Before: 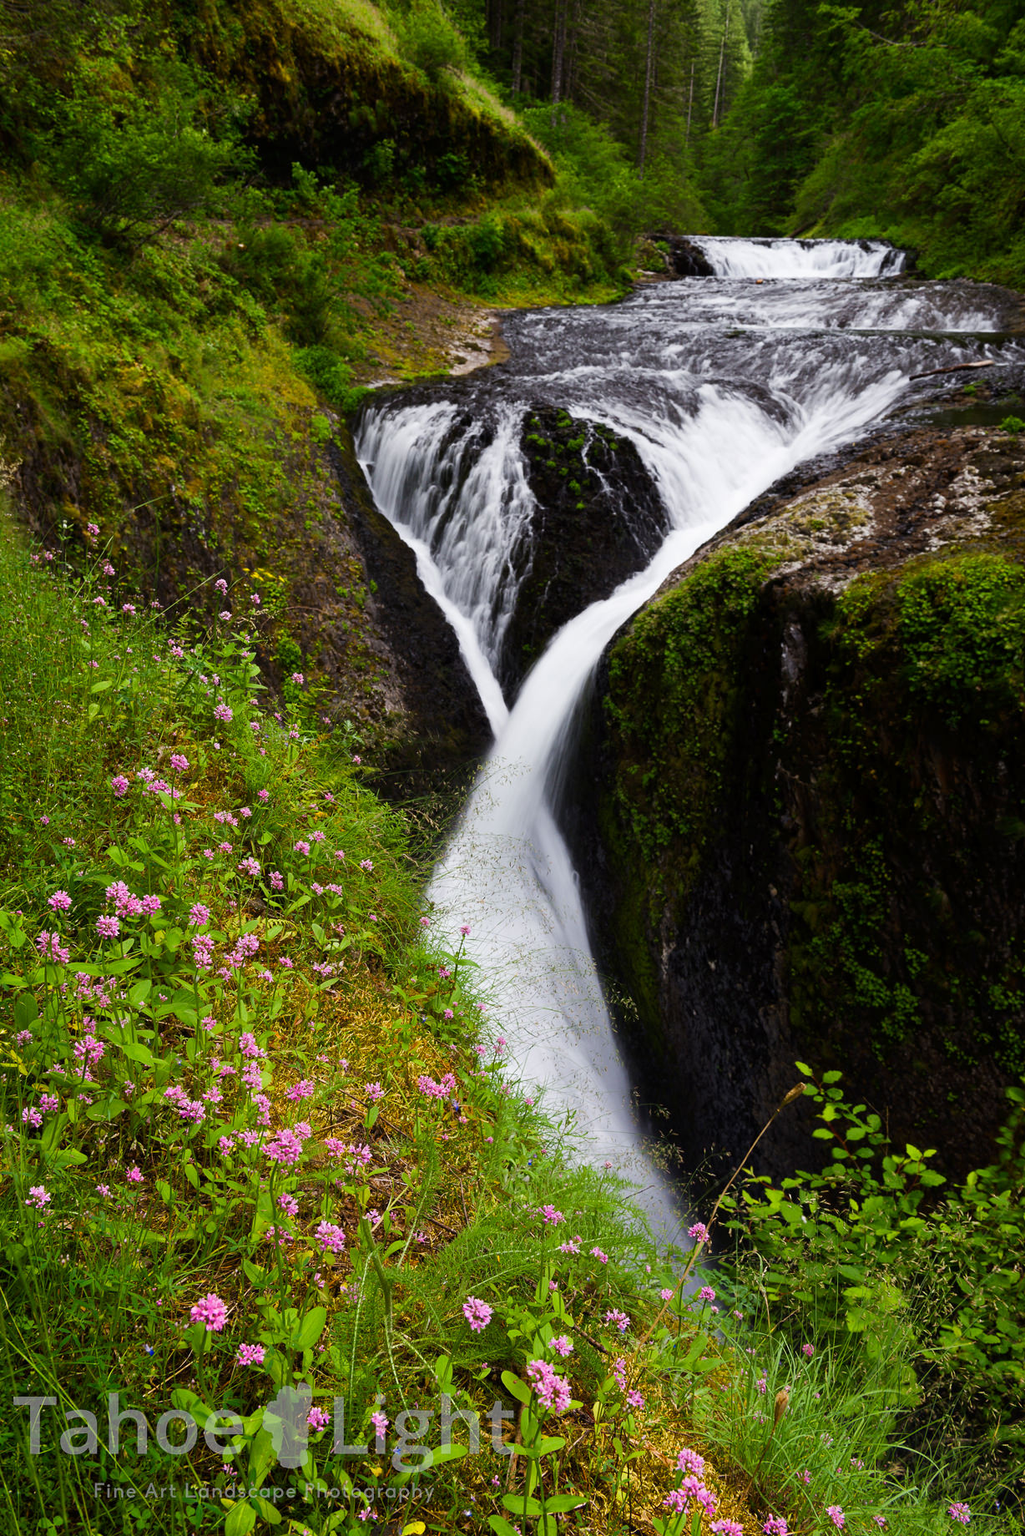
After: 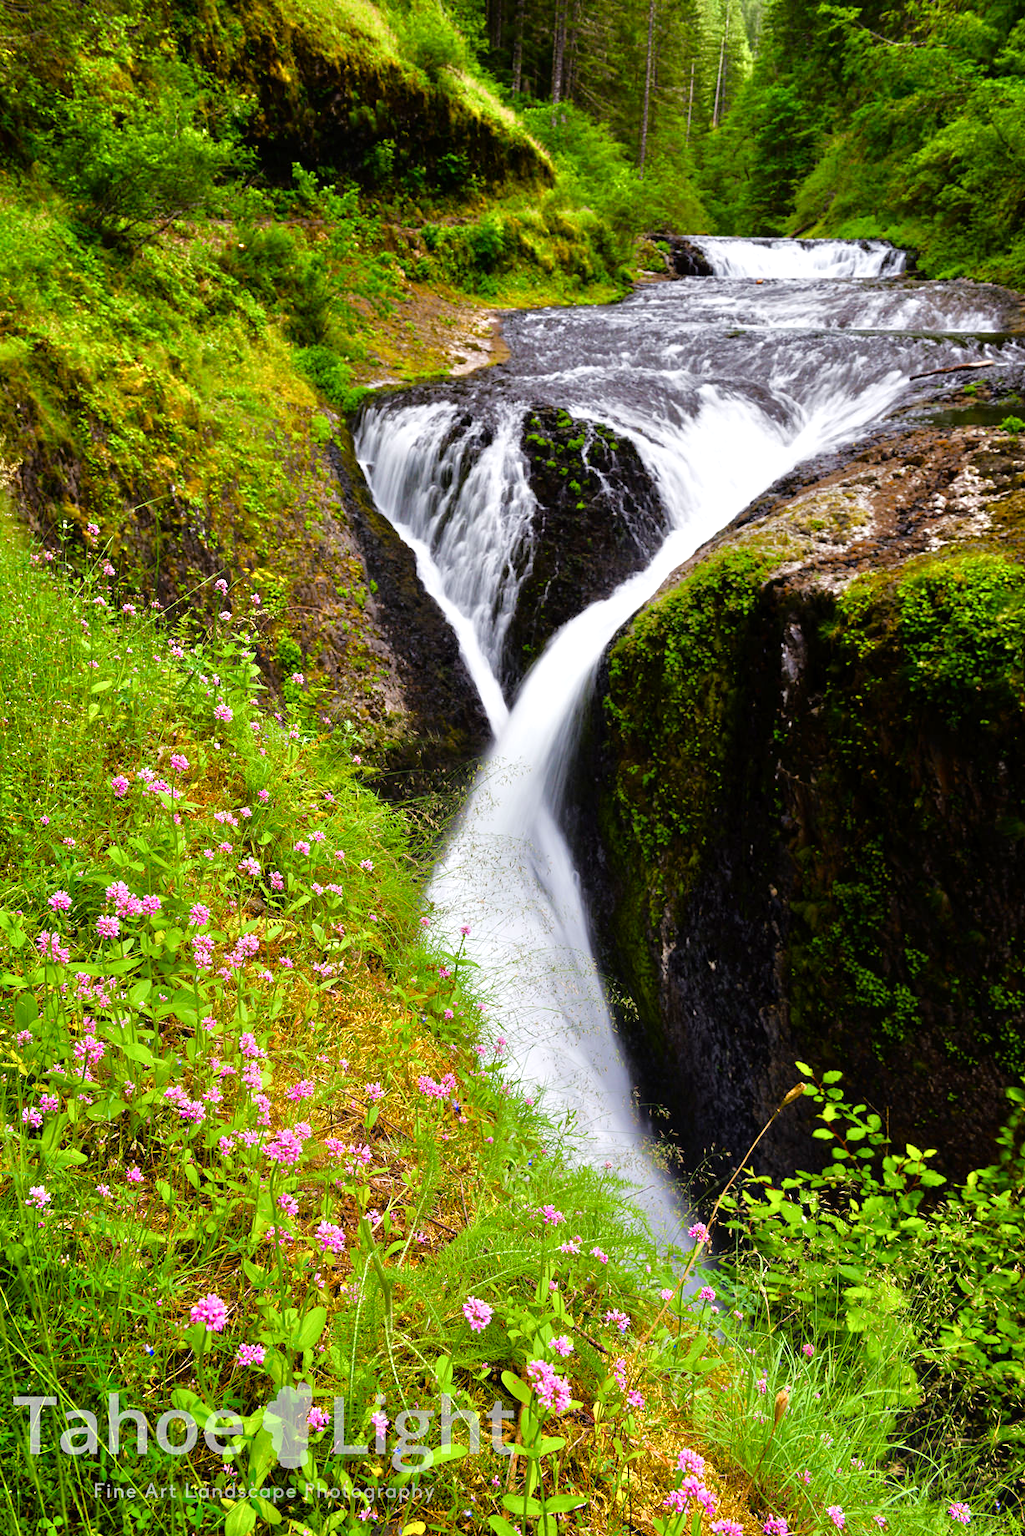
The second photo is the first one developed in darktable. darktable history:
exposure: exposure 0.128 EV, compensate highlight preservation false
levels: levels [0, 0.476, 0.951]
color balance rgb: perceptual saturation grading › global saturation 20%, perceptual saturation grading › highlights -25%, perceptual saturation grading › shadows 25%
tone equalizer: -7 EV 0.15 EV, -6 EV 0.6 EV, -5 EV 1.15 EV, -4 EV 1.33 EV, -3 EV 1.15 EV, -2 EV 0.6 EV, -1 EV 0.15 EV, mask exposure compensation -0.5 EV
